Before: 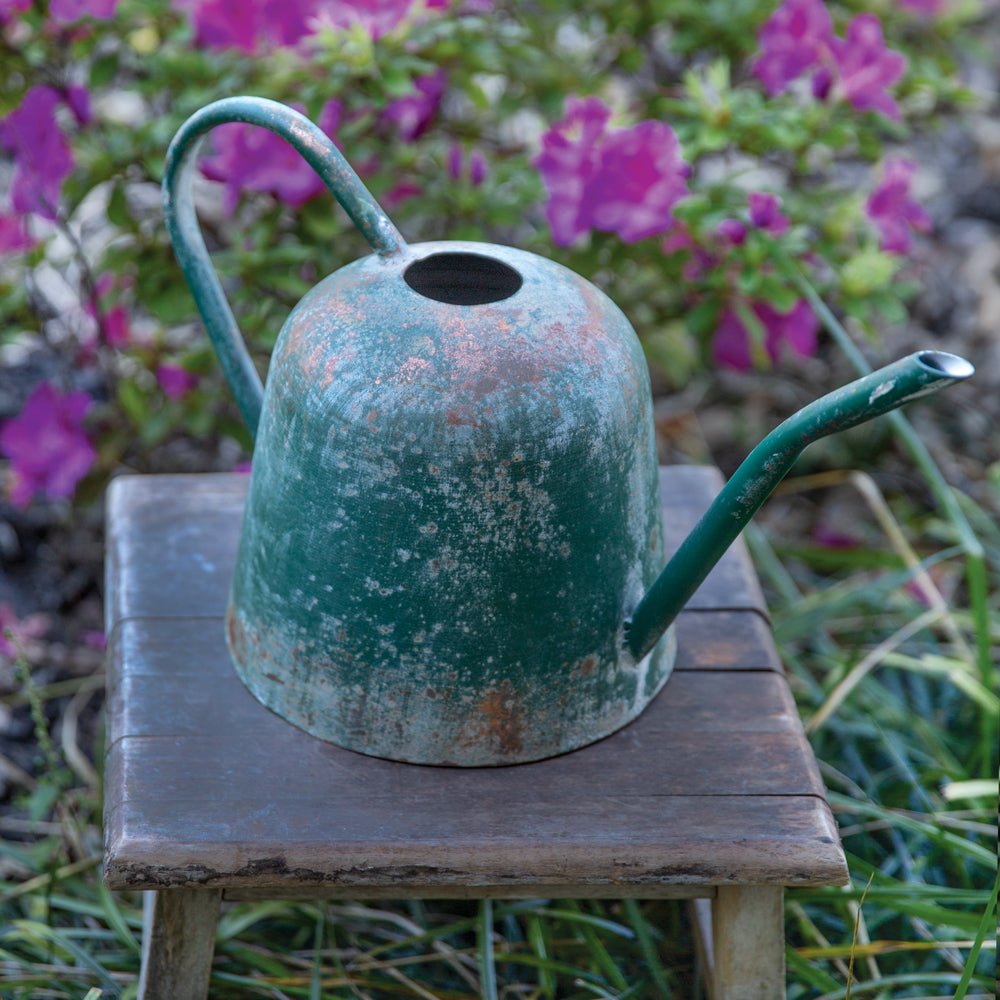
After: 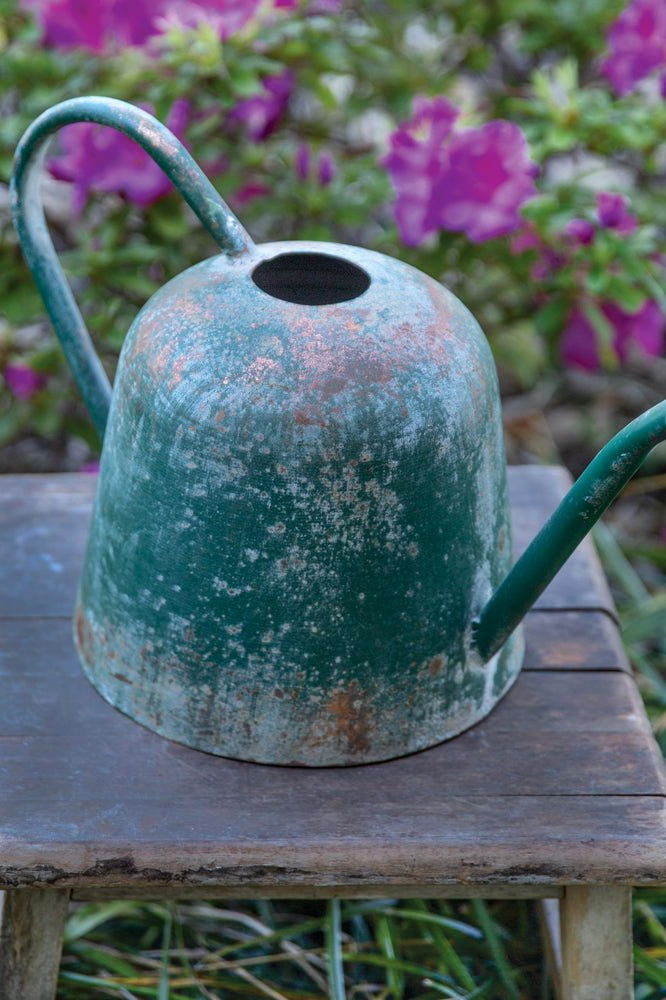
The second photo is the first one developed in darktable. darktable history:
crop and rotate: left 15.297%, right 18.051%
contrast brightness saturation: contrast 0.083, saturation 0.018
shadows and highlights: highlights color adjustment 89.81%, soften with gaussian
